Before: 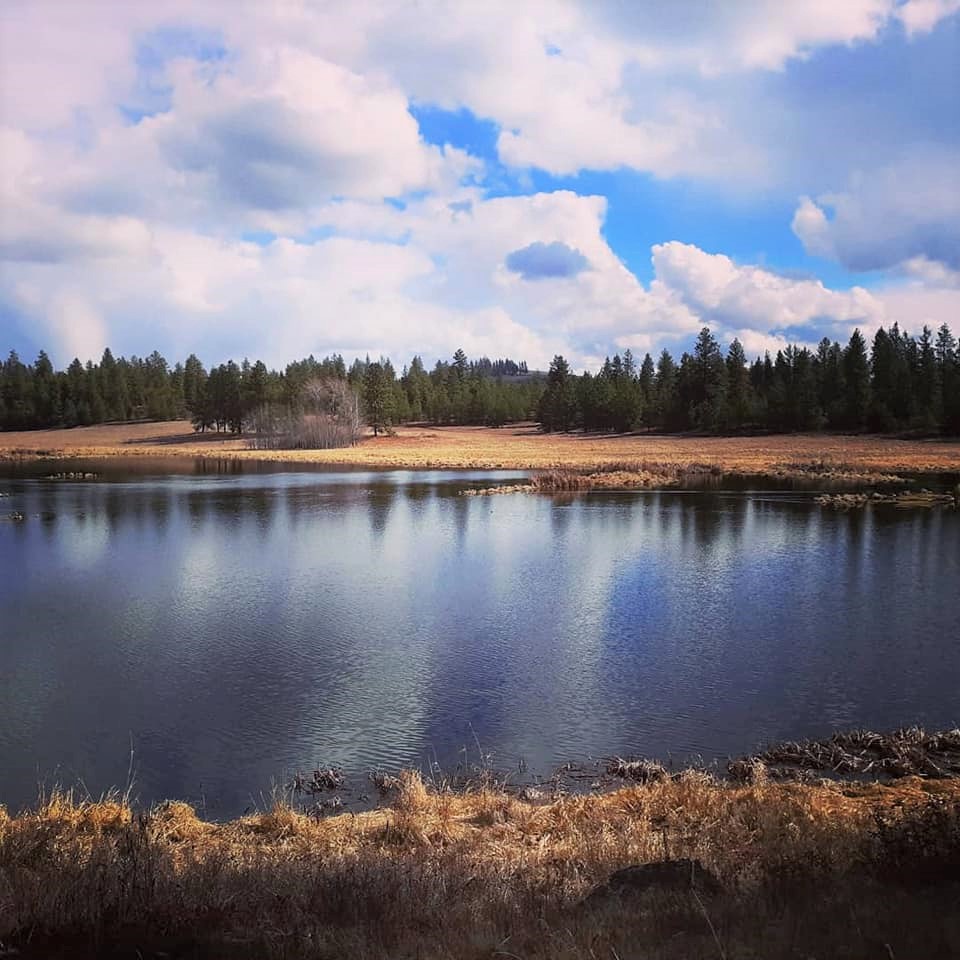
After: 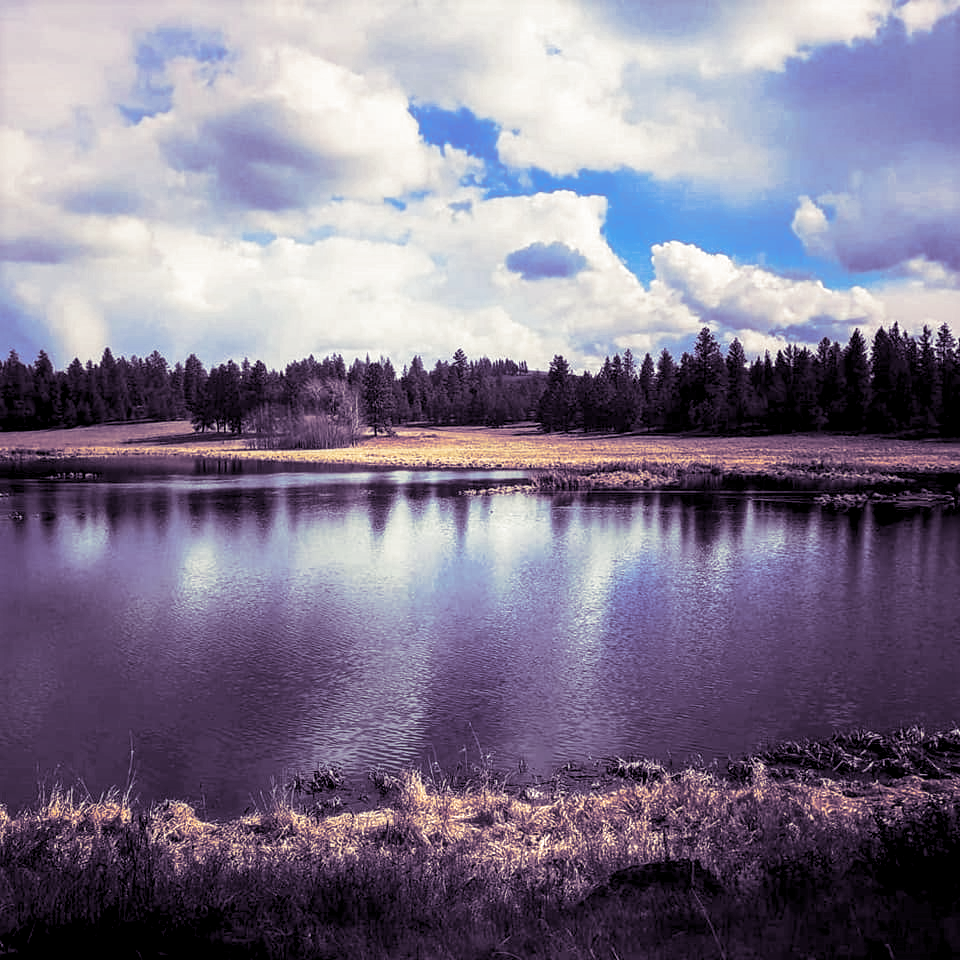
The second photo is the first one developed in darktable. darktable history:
local contrast: highlights 60%, shadows 60%, detail 160%
split-toning: shadows › hue 266.4°, shadows › saturation 0.4, highlights › hue 61.2°, highlights › saturation 0.3, compress 0%
